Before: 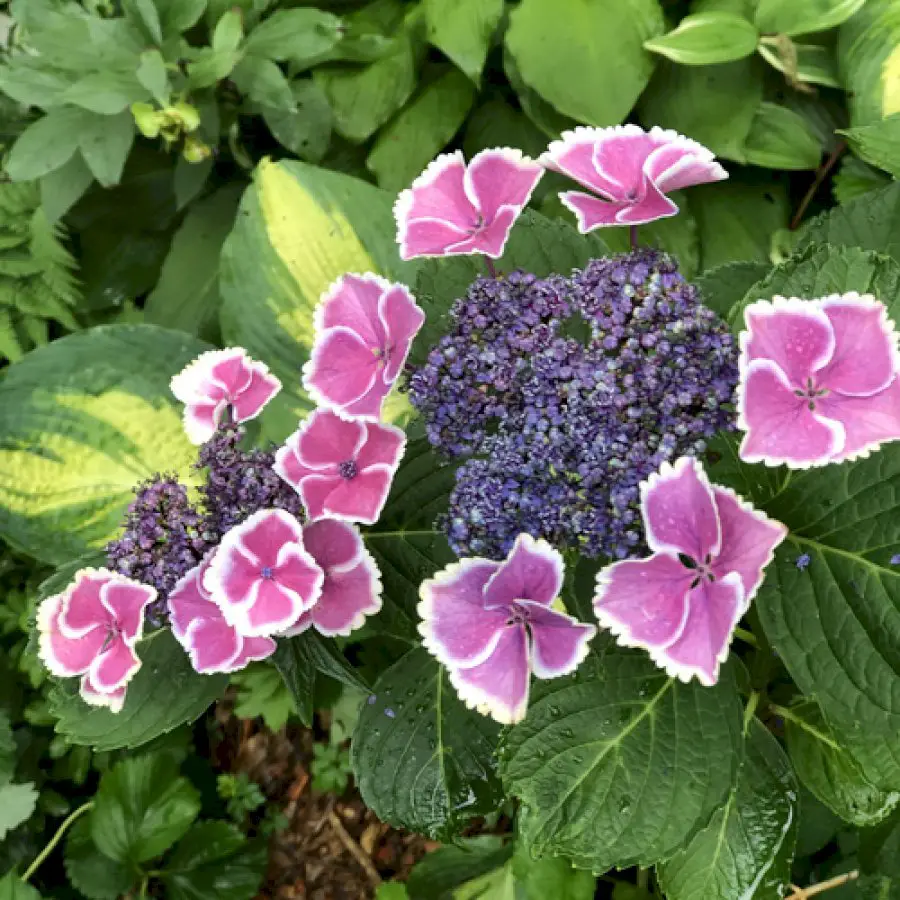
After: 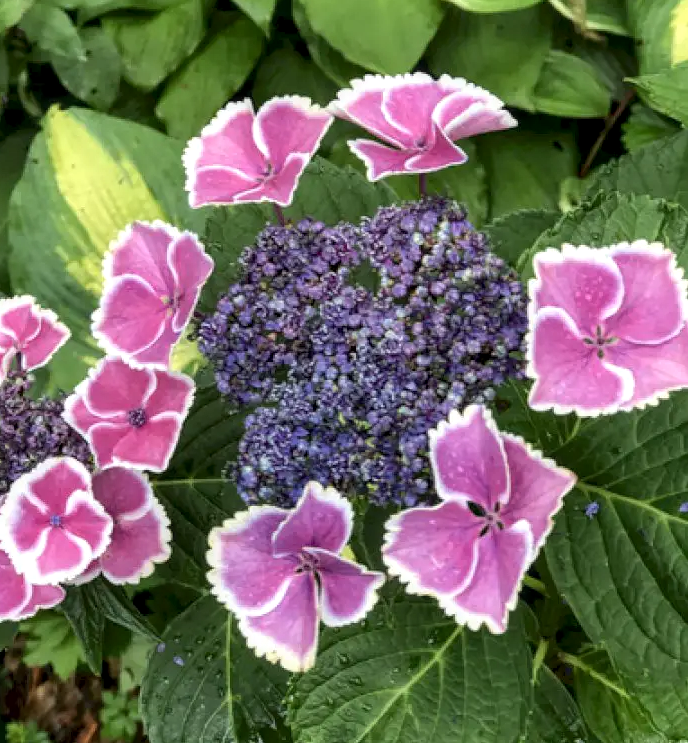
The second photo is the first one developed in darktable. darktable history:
crop: left 23.454%, top 5.846%, bottom 11.557%
local contrast: on, module defaults
